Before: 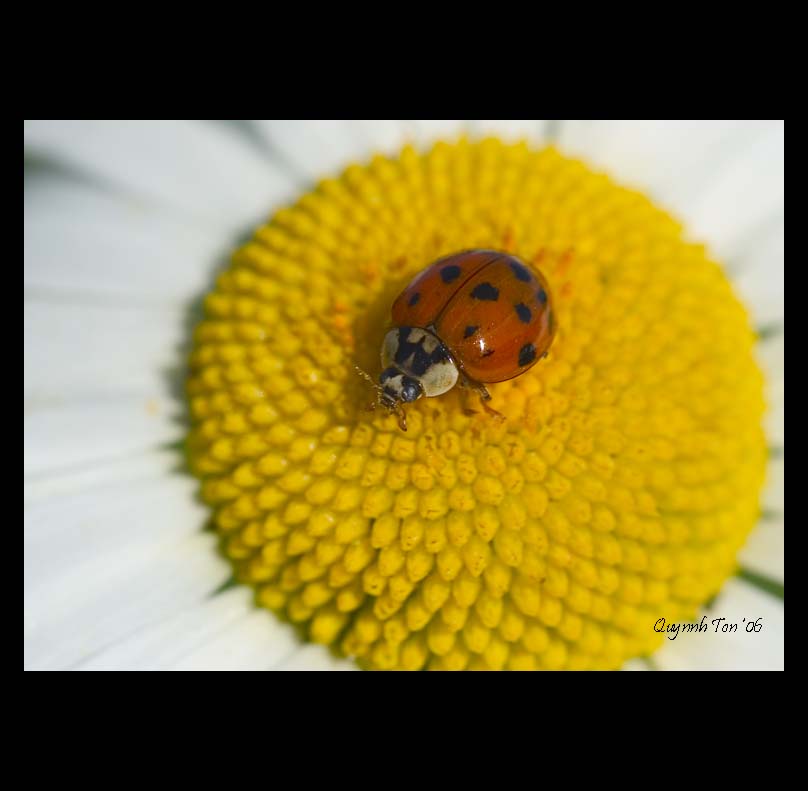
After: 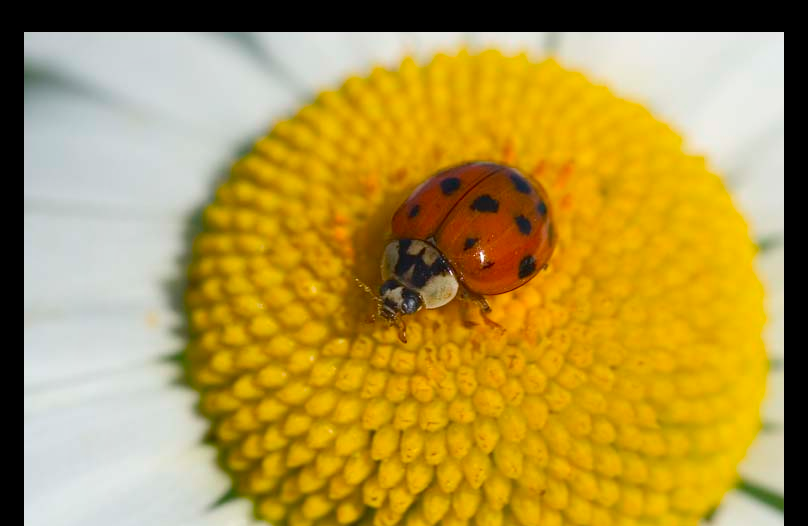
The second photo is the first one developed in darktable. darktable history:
shadows and highlights: shadows 24.99, highlights -48, soften with gaussian
crop: top 11.177%, bottom 22.255%
